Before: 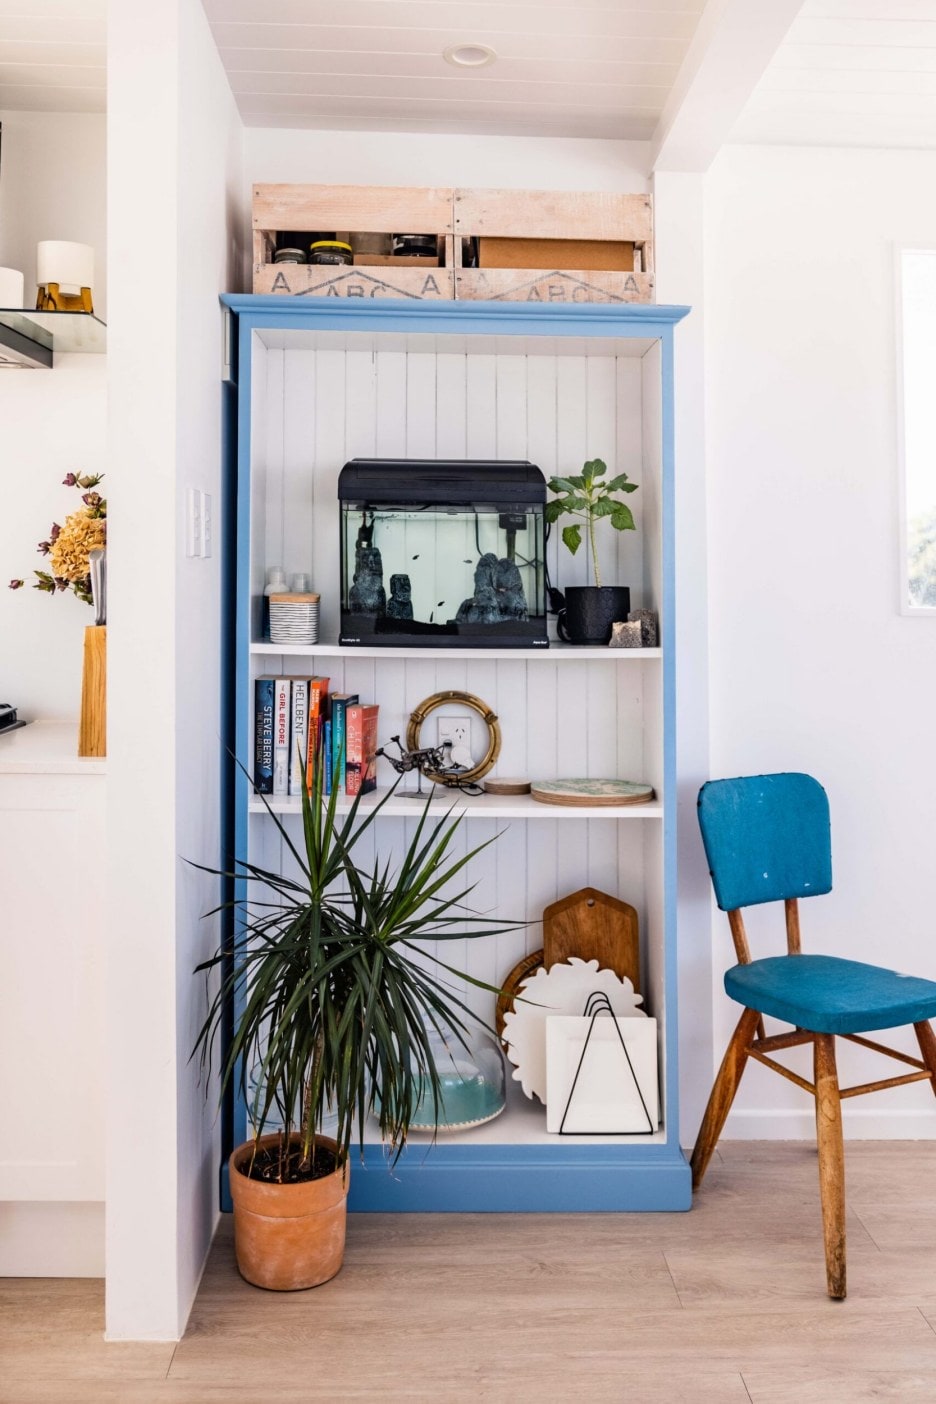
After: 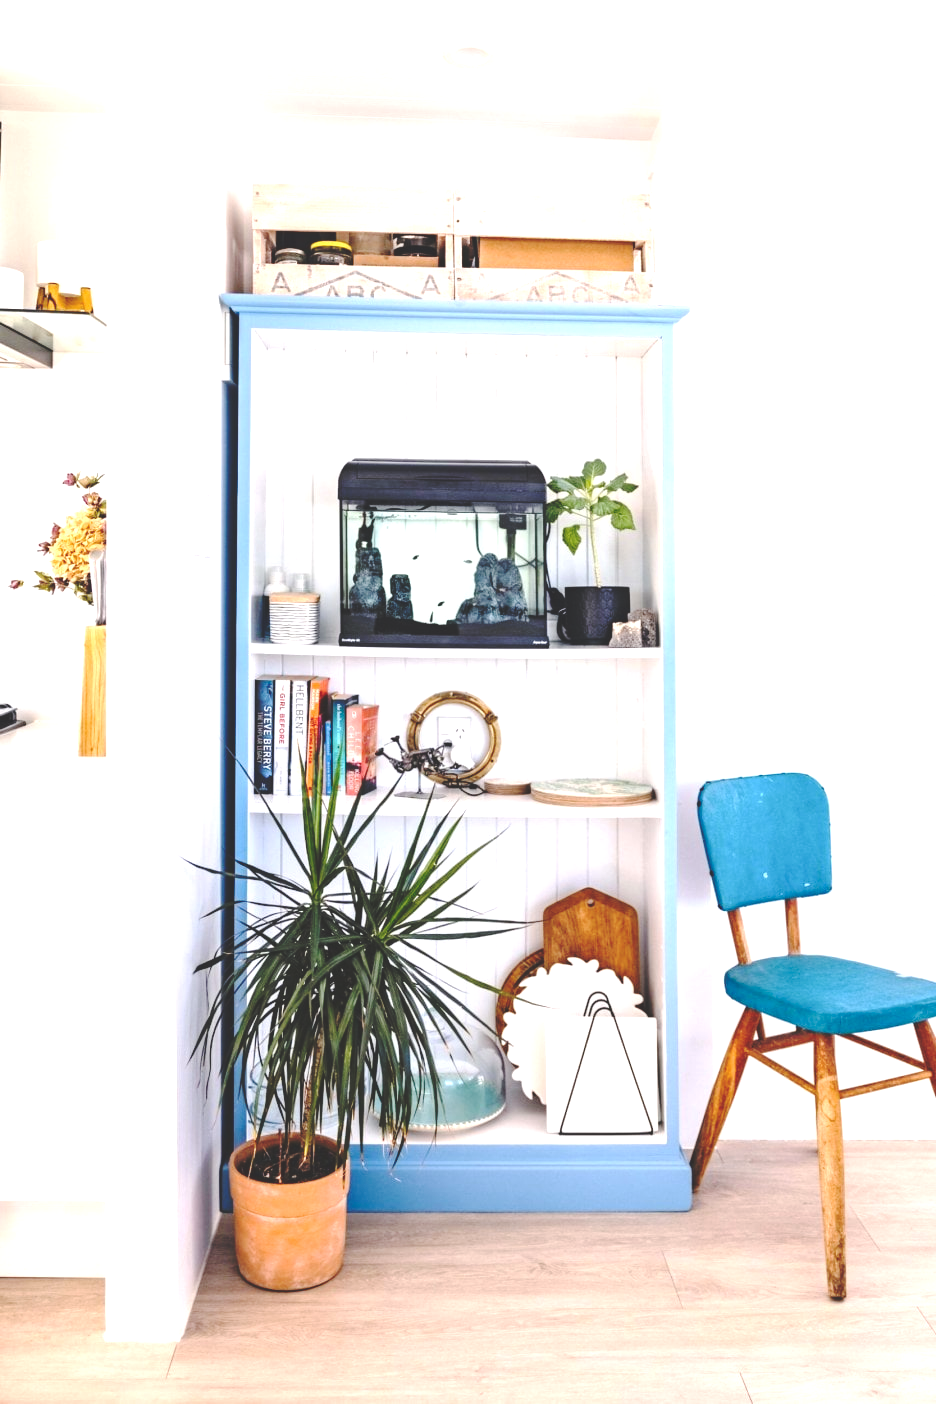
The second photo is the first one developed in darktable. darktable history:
base curve: curves: ch0 [(0, 0.024) (0.055, 0.065) (0.121, 0.166) (0.236, 0.319) (0.693, 0.726) (1, 1)], preserve colors none
exposure: black level correction 0, exposure 1.1 EV, compensate exposure bias true, compensate highlight preservation false
